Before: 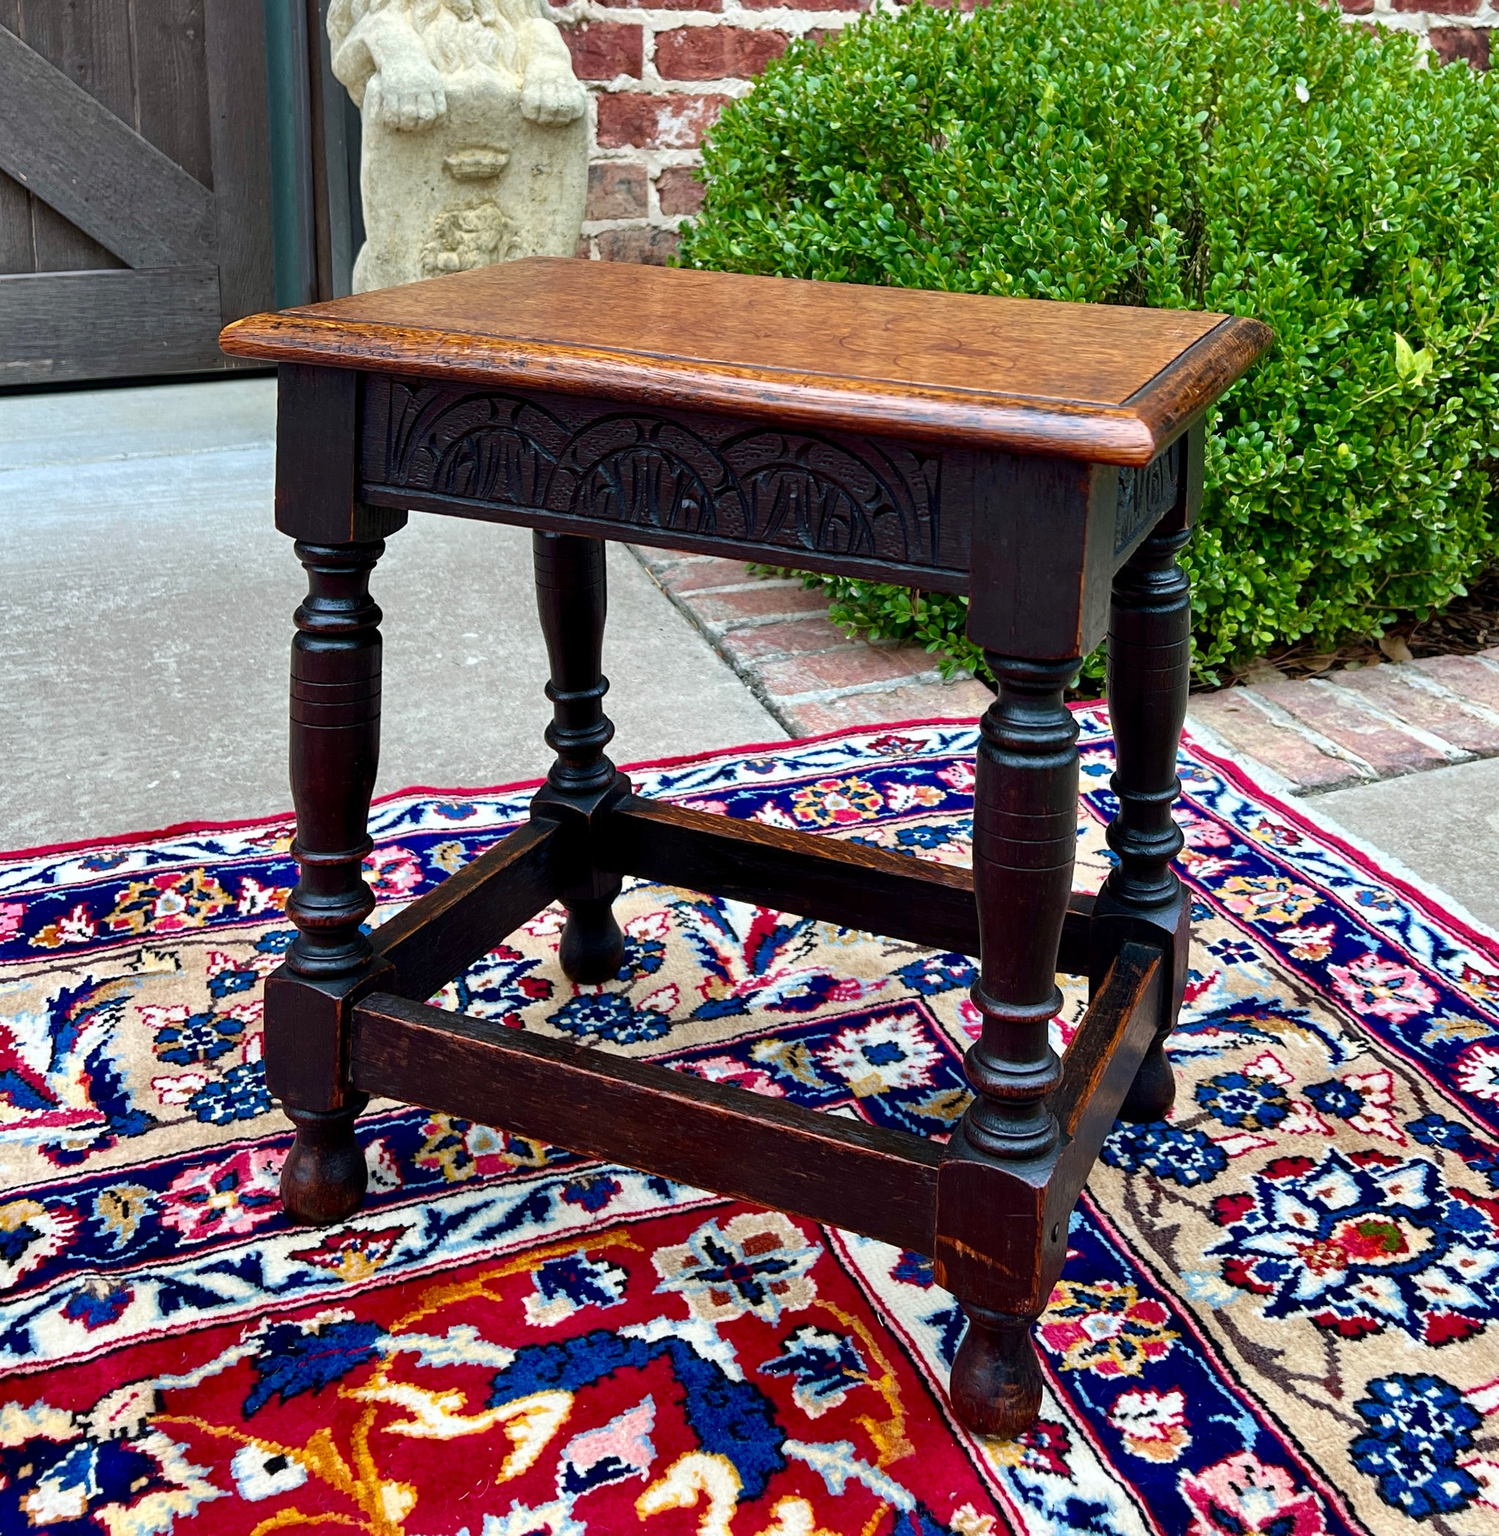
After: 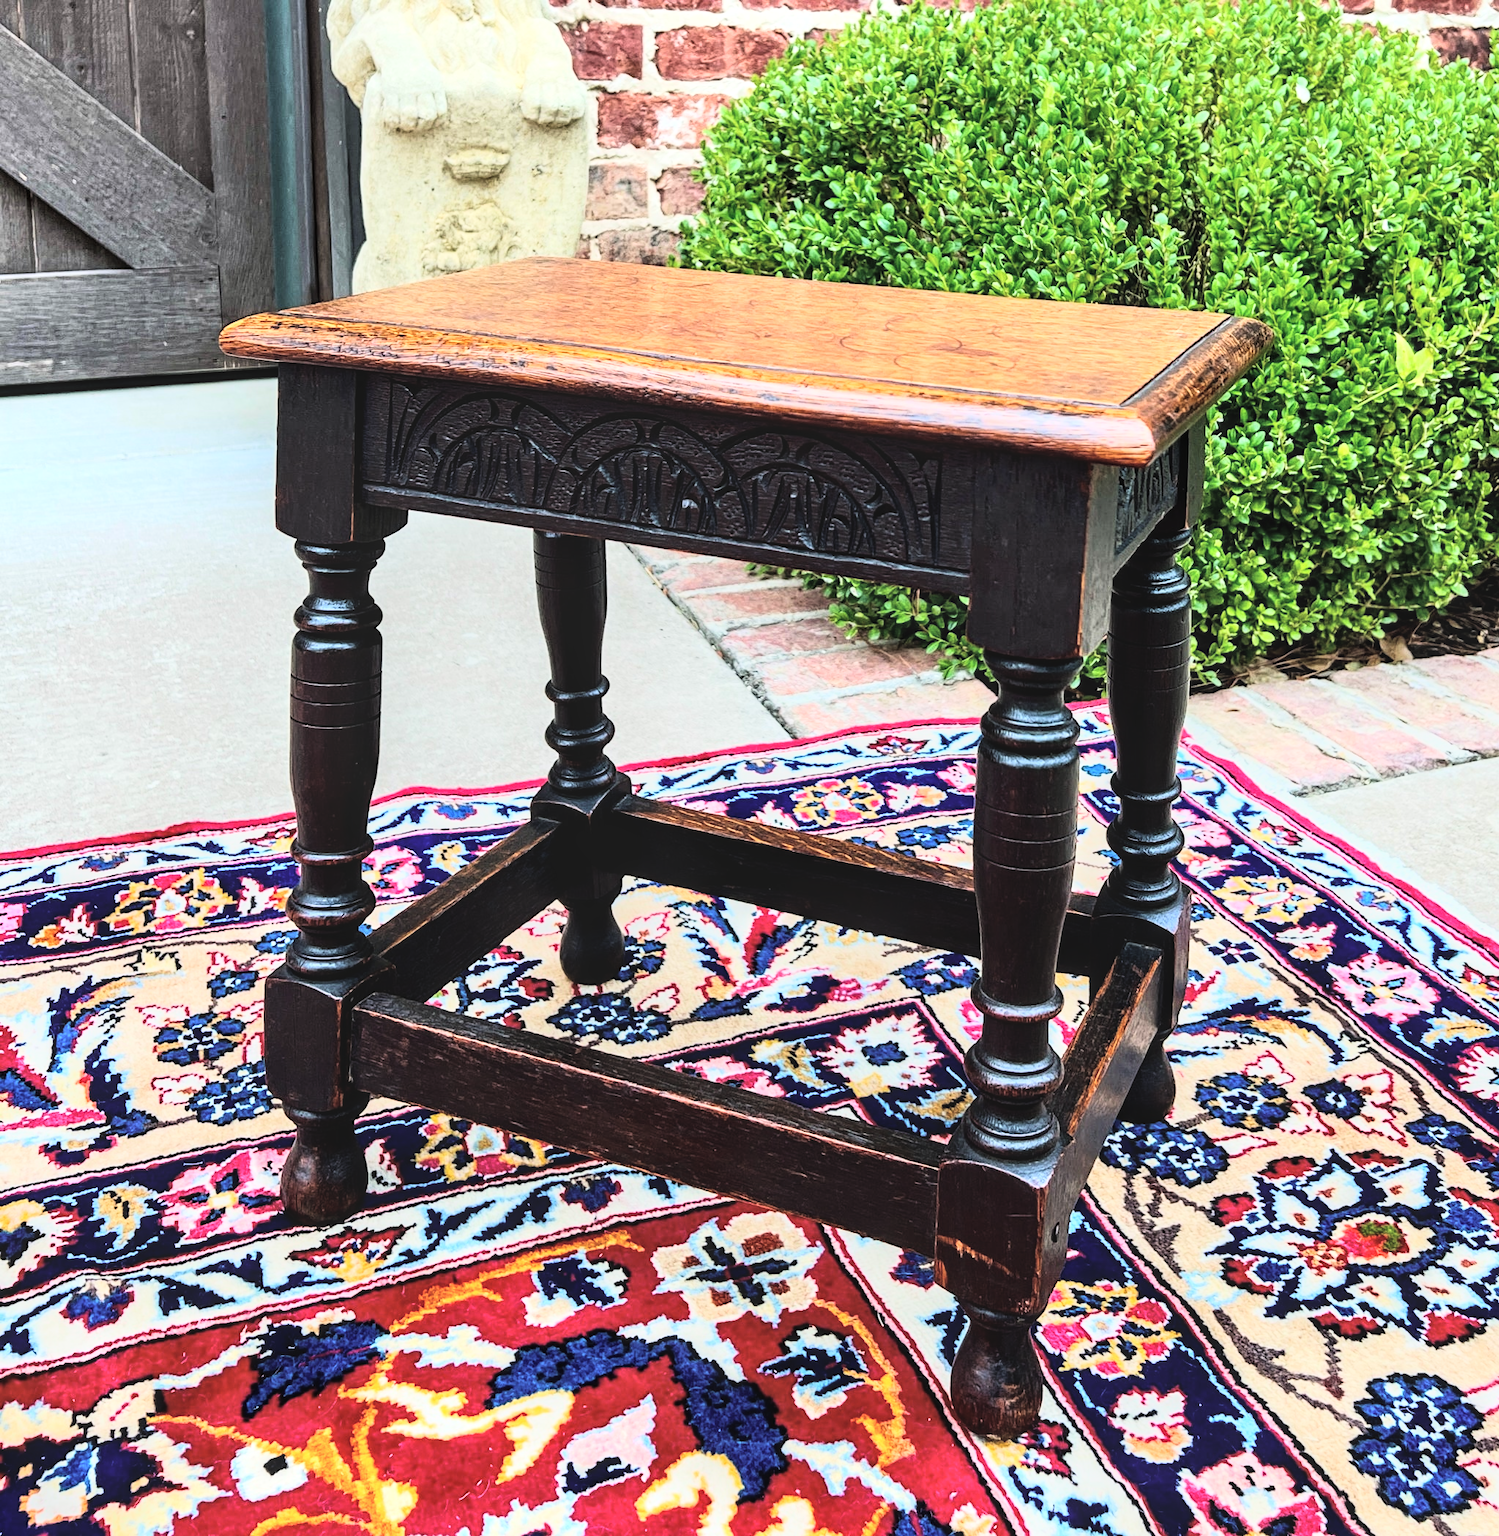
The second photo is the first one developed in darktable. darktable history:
color balance: lift [1.01, 1, 1, 1], gamma [1.097, 1, 1, 1], gain [0.85, 1, 1, 1]
rgb curve: curves: ch0 [(0, 0) (0.21, 0.15) (0.24, 0.21) (0.5, 0.75) (0.75, 0.96) (0.89, 0.99) (1, 1)]; ch1 [(0, 0.02) (0.21, 0.13) (0.25, 0.2) (0.5, 0.67) (0.75, 0.9) (0.89, 0.97) (1, 1)]; ch2 [(0, 0.02) (0.21, 0.13) (0.25, 0.2) (0.5, 0.67) (0.75, 0.9) (0.89, 0.97) (1, 1)], compensate middle gray true
local contrast: on, module defaults
